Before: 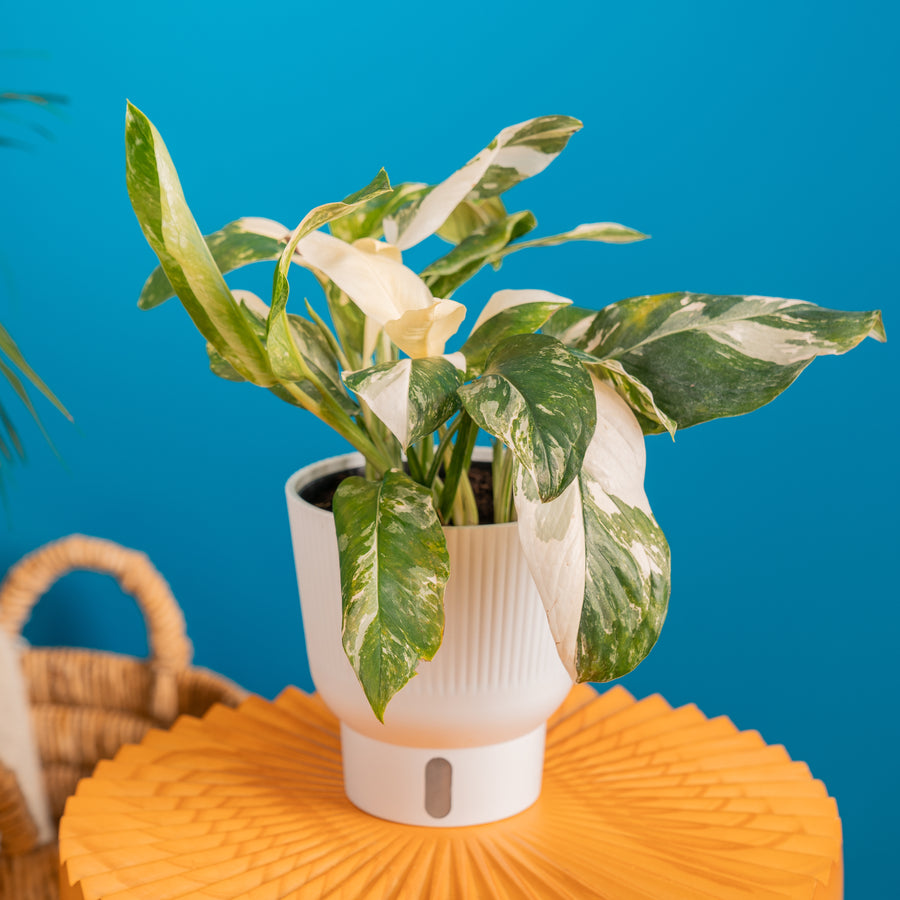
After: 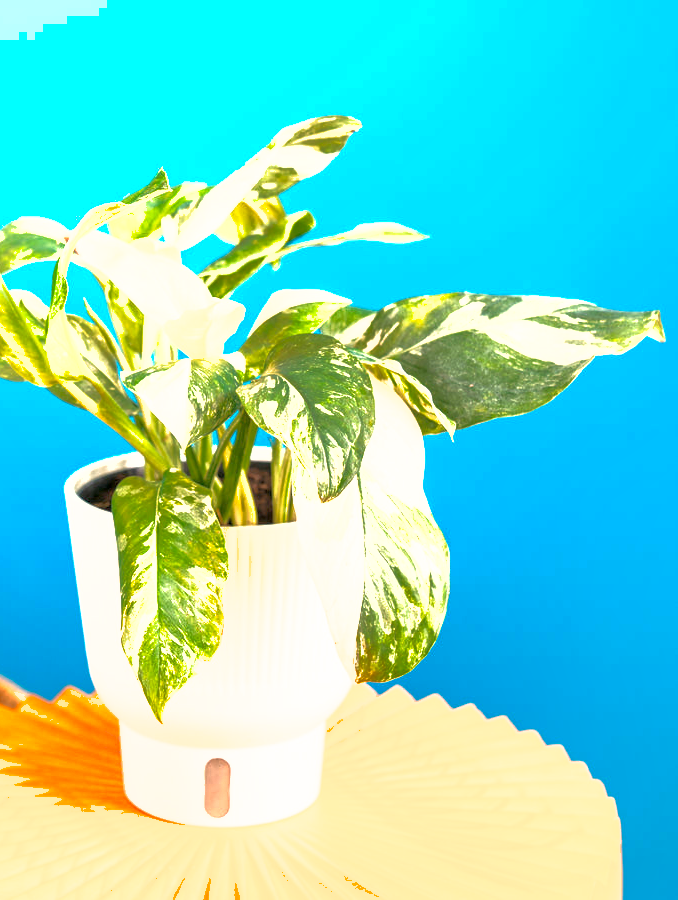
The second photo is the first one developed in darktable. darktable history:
shadows and highlights: on, module defaults
crop and rotate: left 24.598%
exposure: black level correction 0.001, exposure 1.73 EV, compensate highlight preservation false
